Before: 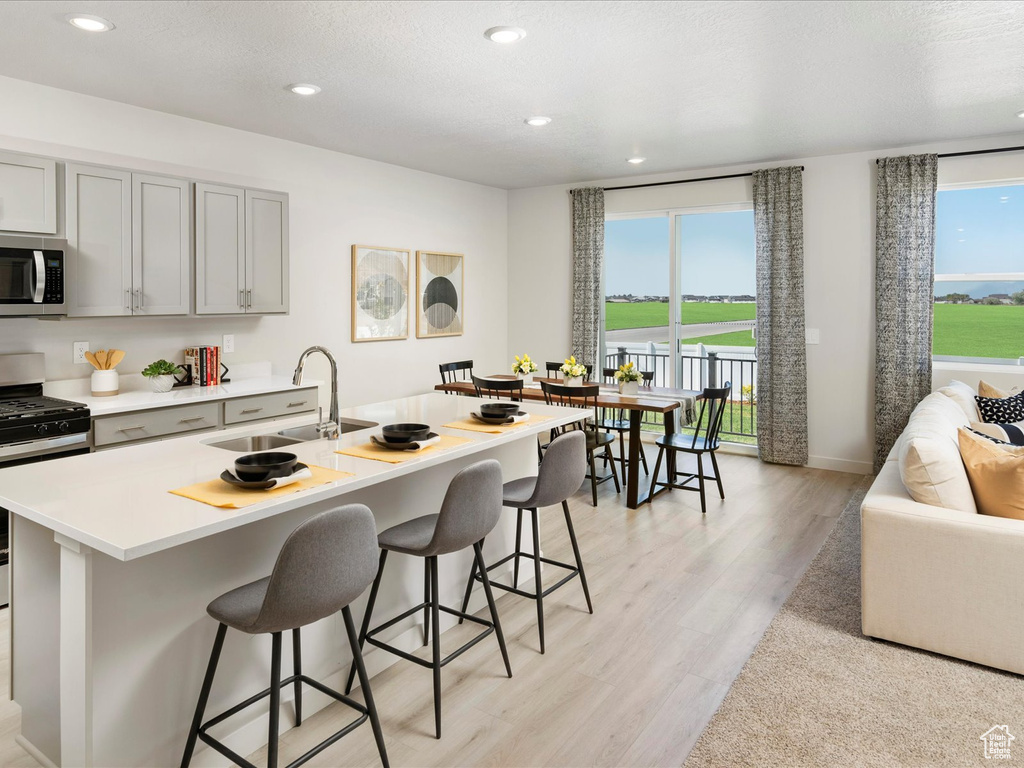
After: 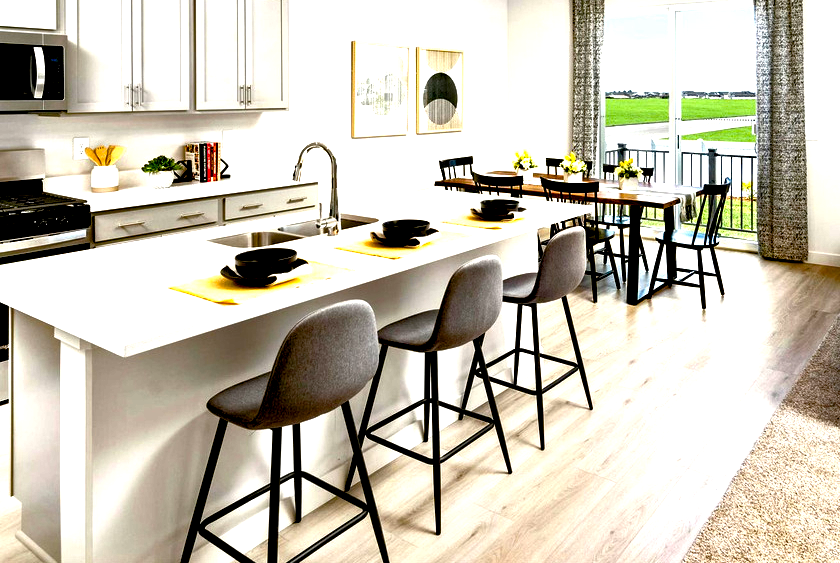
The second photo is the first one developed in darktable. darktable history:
local contrast: highlights 107%, shadows 101%, detail 119%, midtone range 0.2
exposure: black level correction 0.048, exposure 0.013 EV, compensate highlight preservation false
crop: top 26.573%, right 17.959%
levels: levels [0, 0.352, 0.703]
color balance rgb: perceptual saturation grading › global saturation 34.554%, perceptual saturation grading › highlights -25.908%, perceptual saturation grading › shadows 25.928%, perceptual brilliance grading › highlights 3.876%, perceptual brilliance grading › mid-tones -17.362%, perceptual brilliance grading › shadows -41.632%, global vibrance 5.222%, contrast 2.972%
